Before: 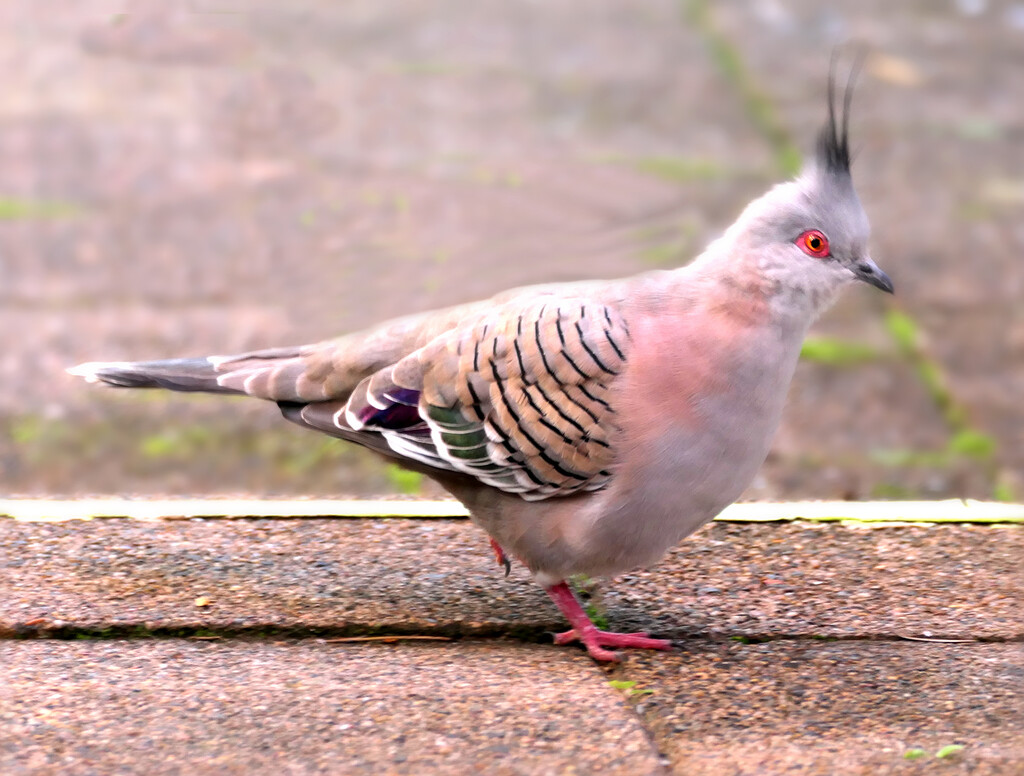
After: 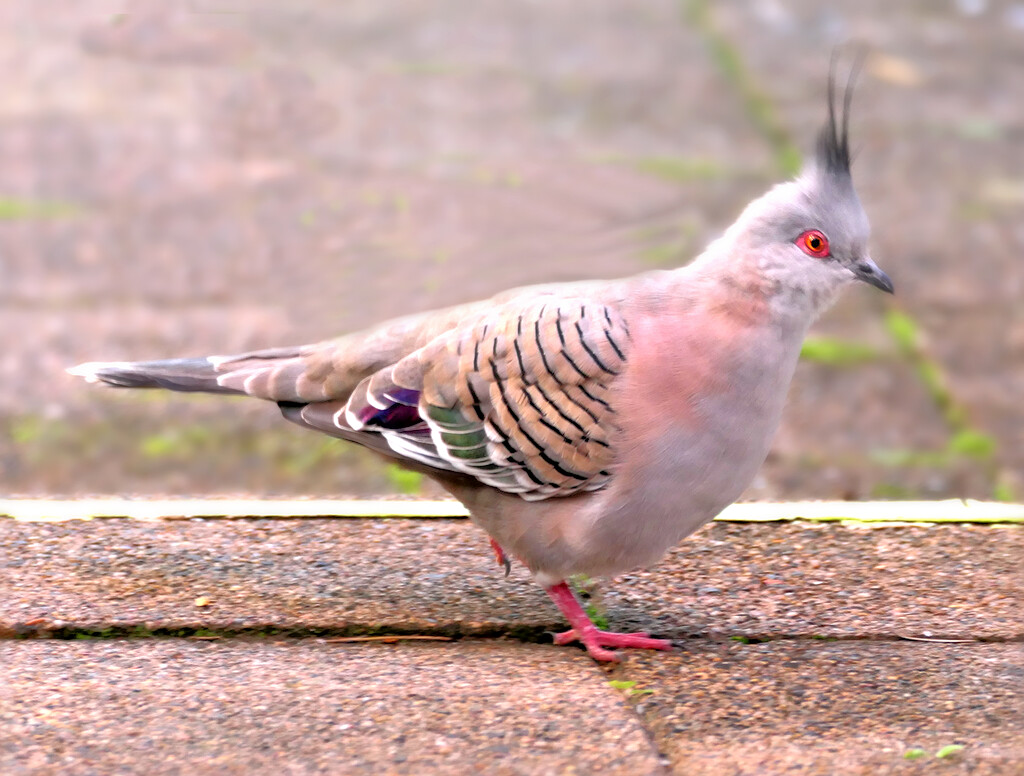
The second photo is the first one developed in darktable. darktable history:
tone equalizer: -7 EV 0.151 EV, -6 EV 0.605 EV, -5 EV 1.16 EV, -4 EV 1.31 EV, -3 EV 1.14 EV, -2 EV 0.6 EV, -1 EV 0.154 EV
